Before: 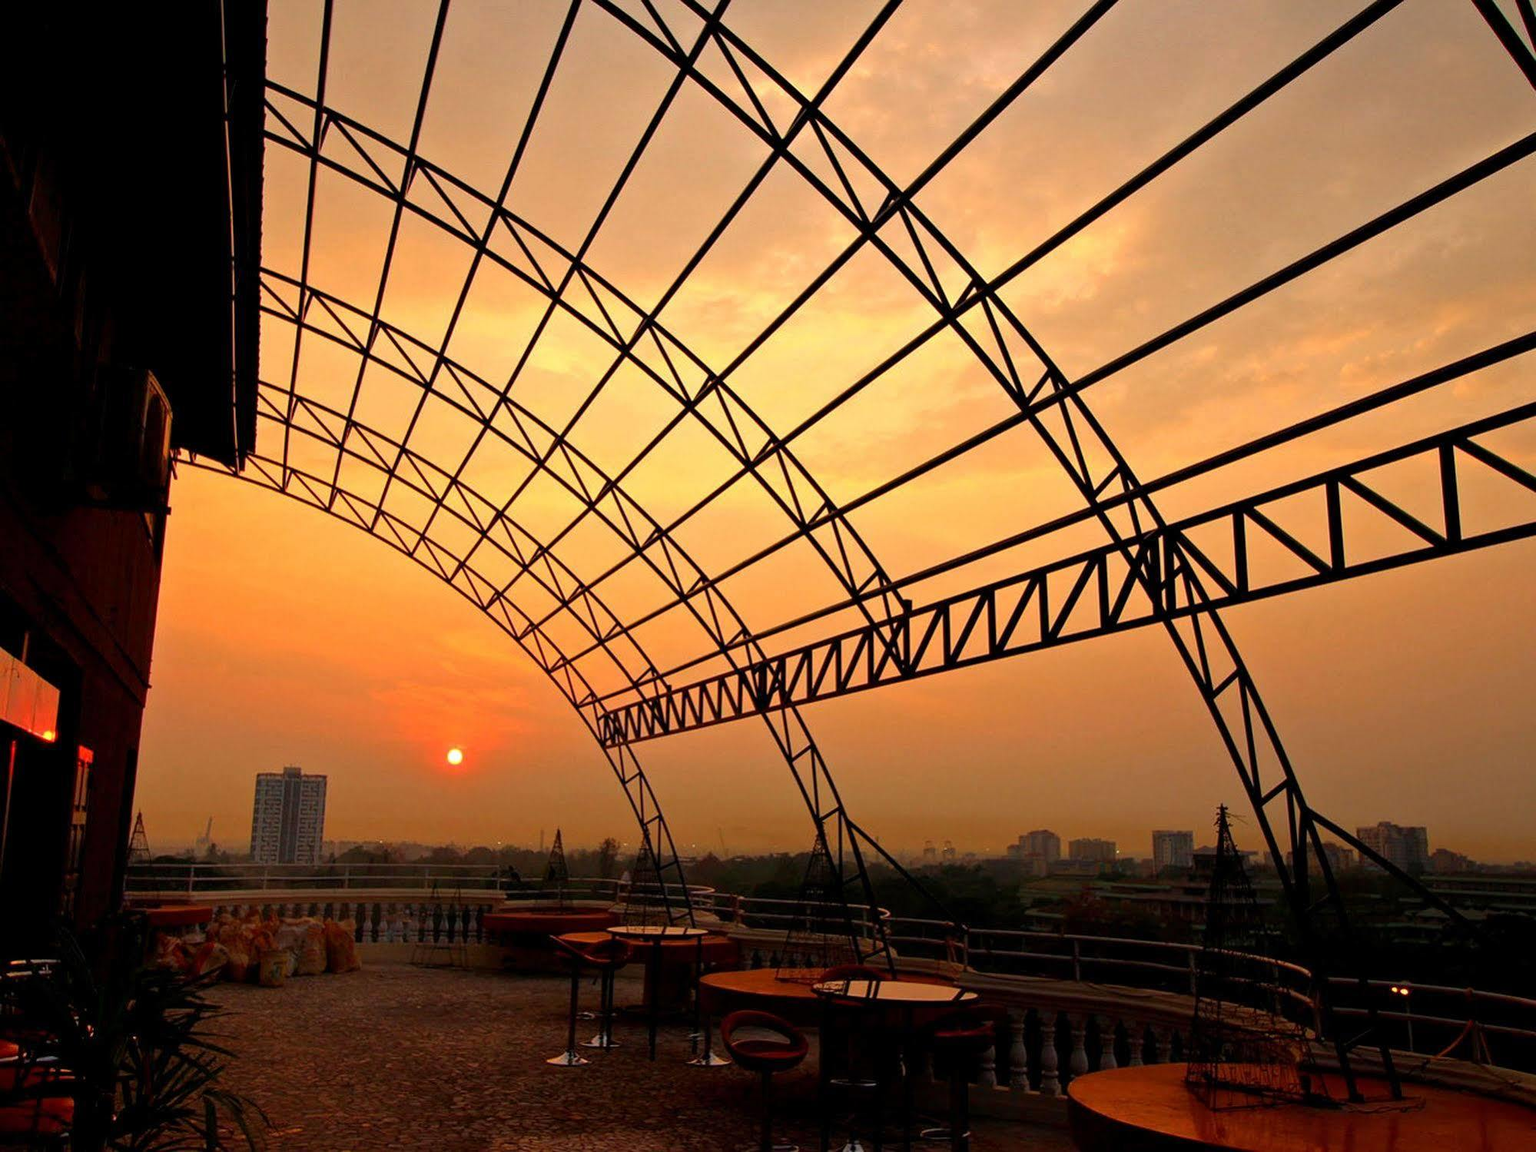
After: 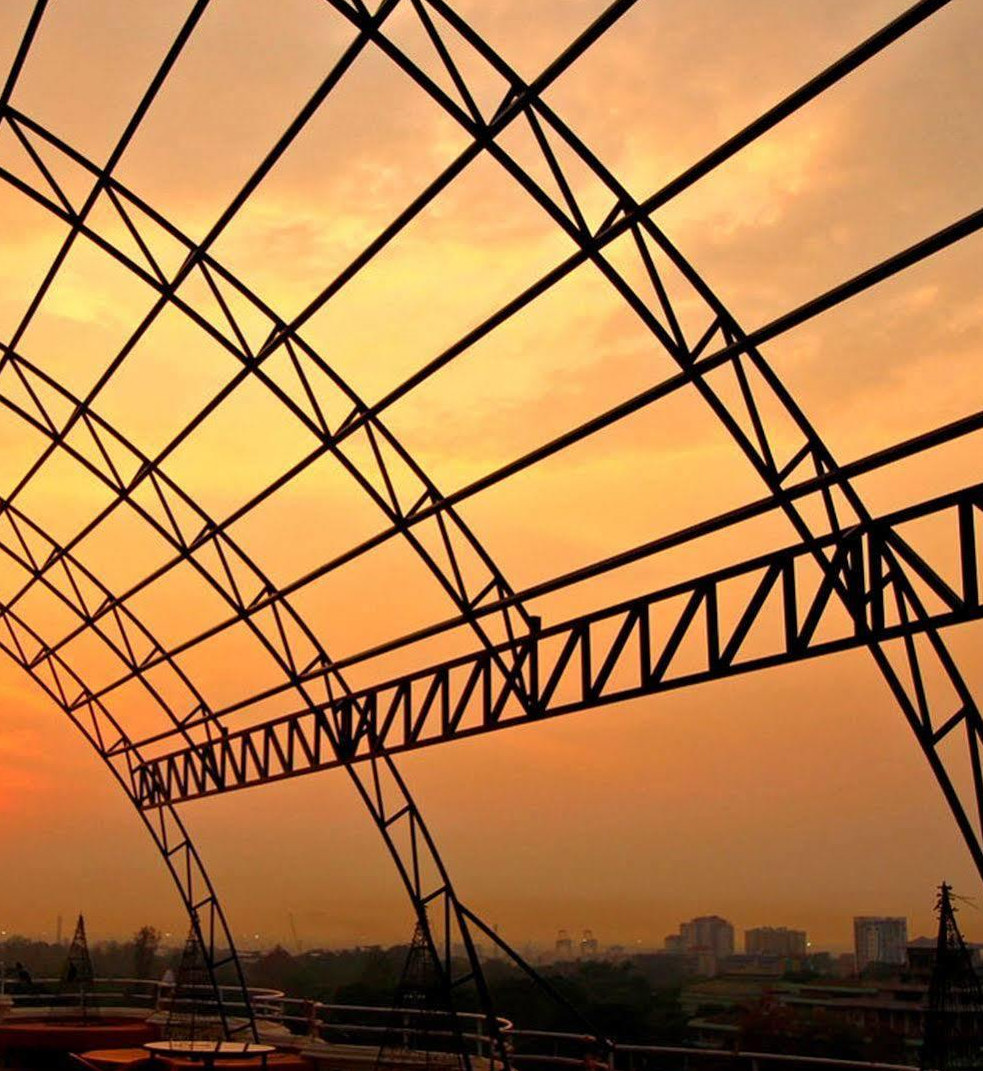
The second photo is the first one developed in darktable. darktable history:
crop: left 32.361%, top 10.975%, right 18.445%, bottom 17.542%
